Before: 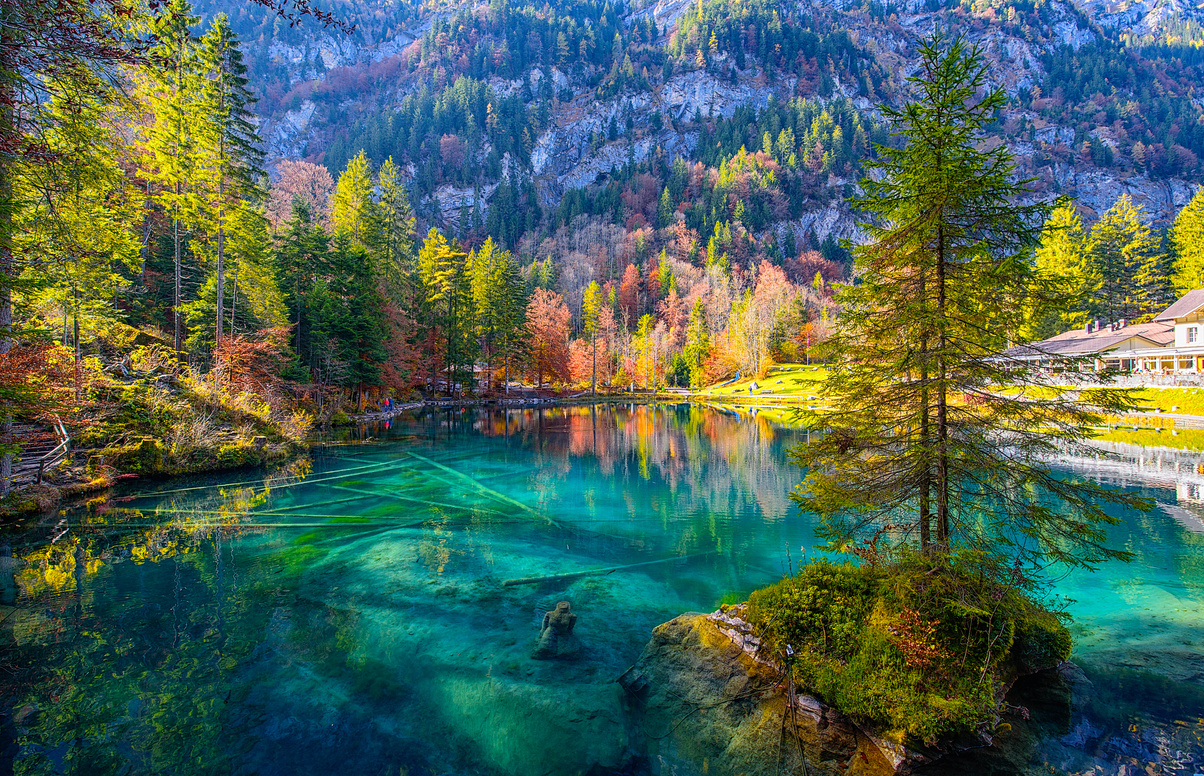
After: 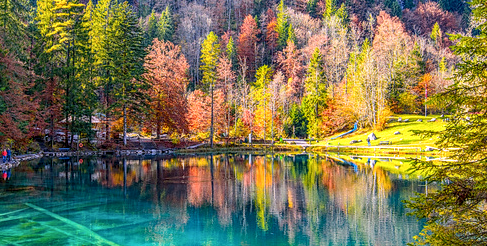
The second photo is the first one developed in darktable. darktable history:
local contrast: detail 130%
crop: left 31.731%, top 32.208%, right 27.771%, bottom 36.049%
